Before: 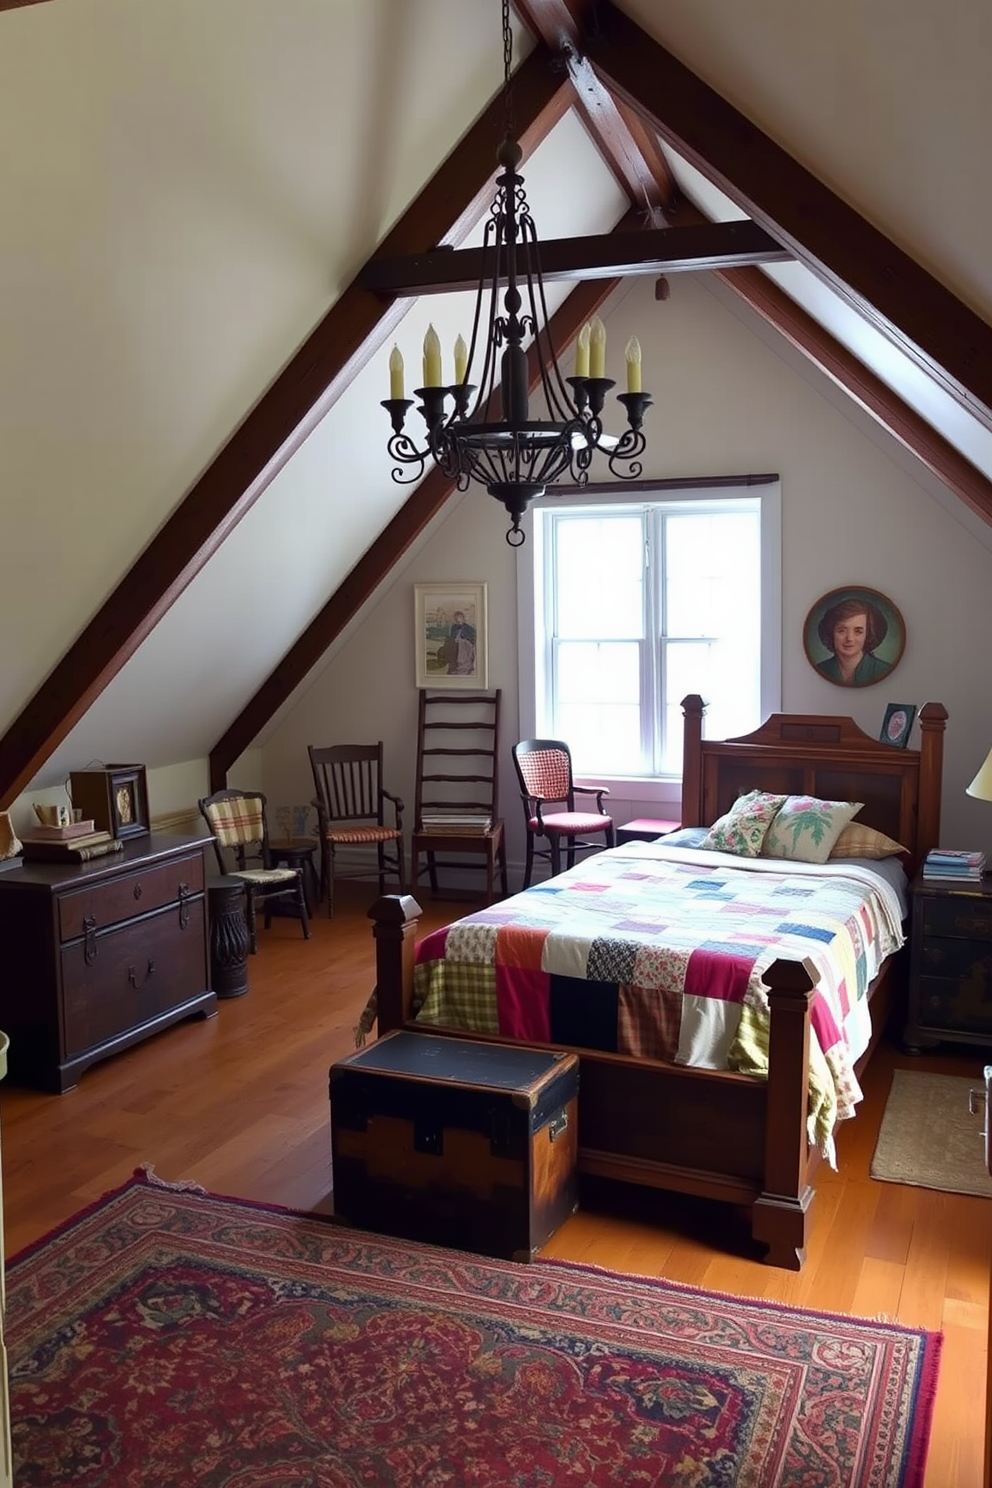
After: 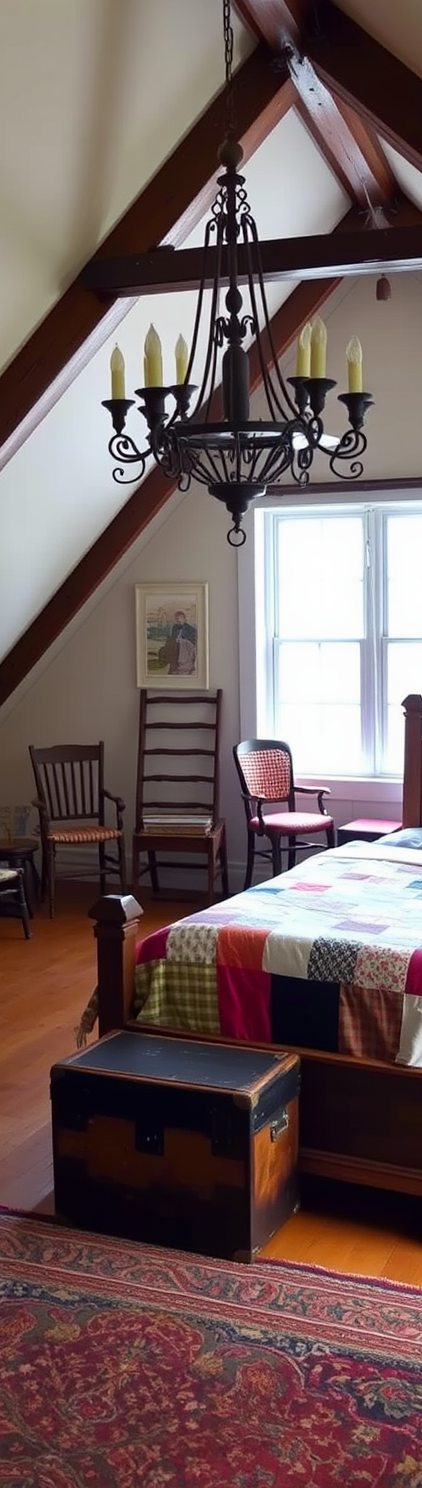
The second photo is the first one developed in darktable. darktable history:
color zones: curves: ch1 [(0, 0.525) (0.143, 0.556) (0.286, 0.52) (0.429, 0.5) (0.571, 0.5) (0.714, 0.5) (0.857, 0.503) (1, 0.525)]
crop: left 28.135%, right 29.246%
